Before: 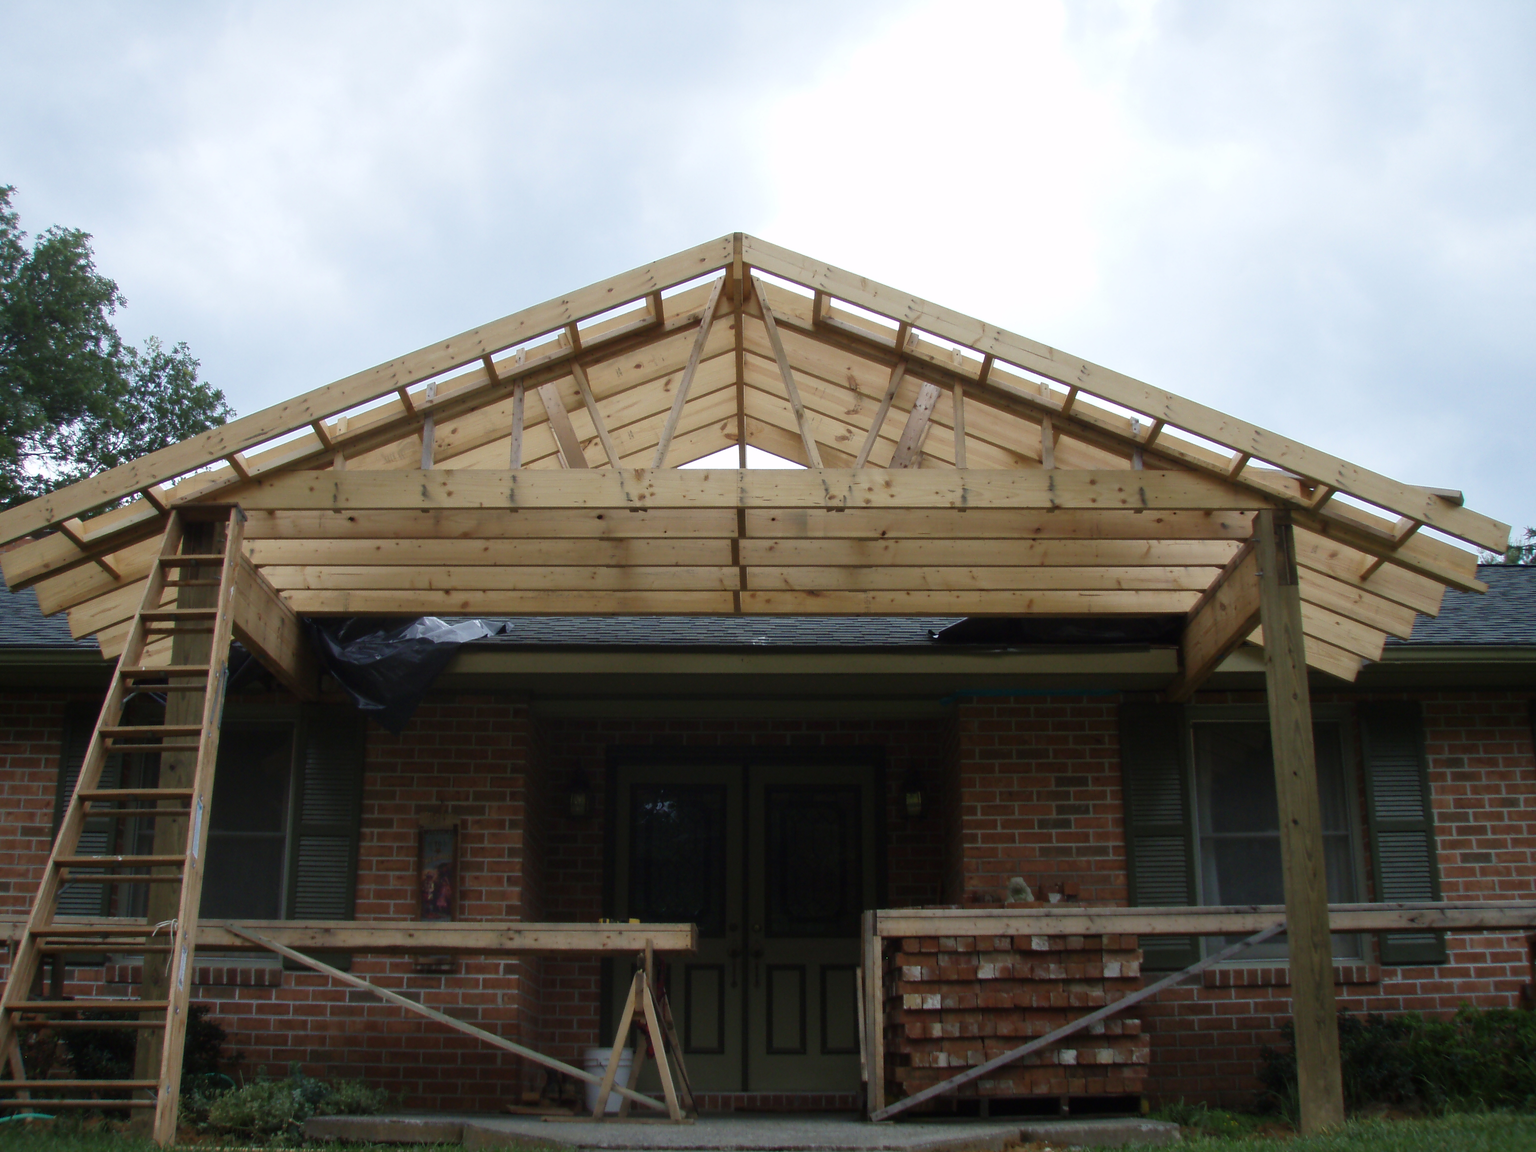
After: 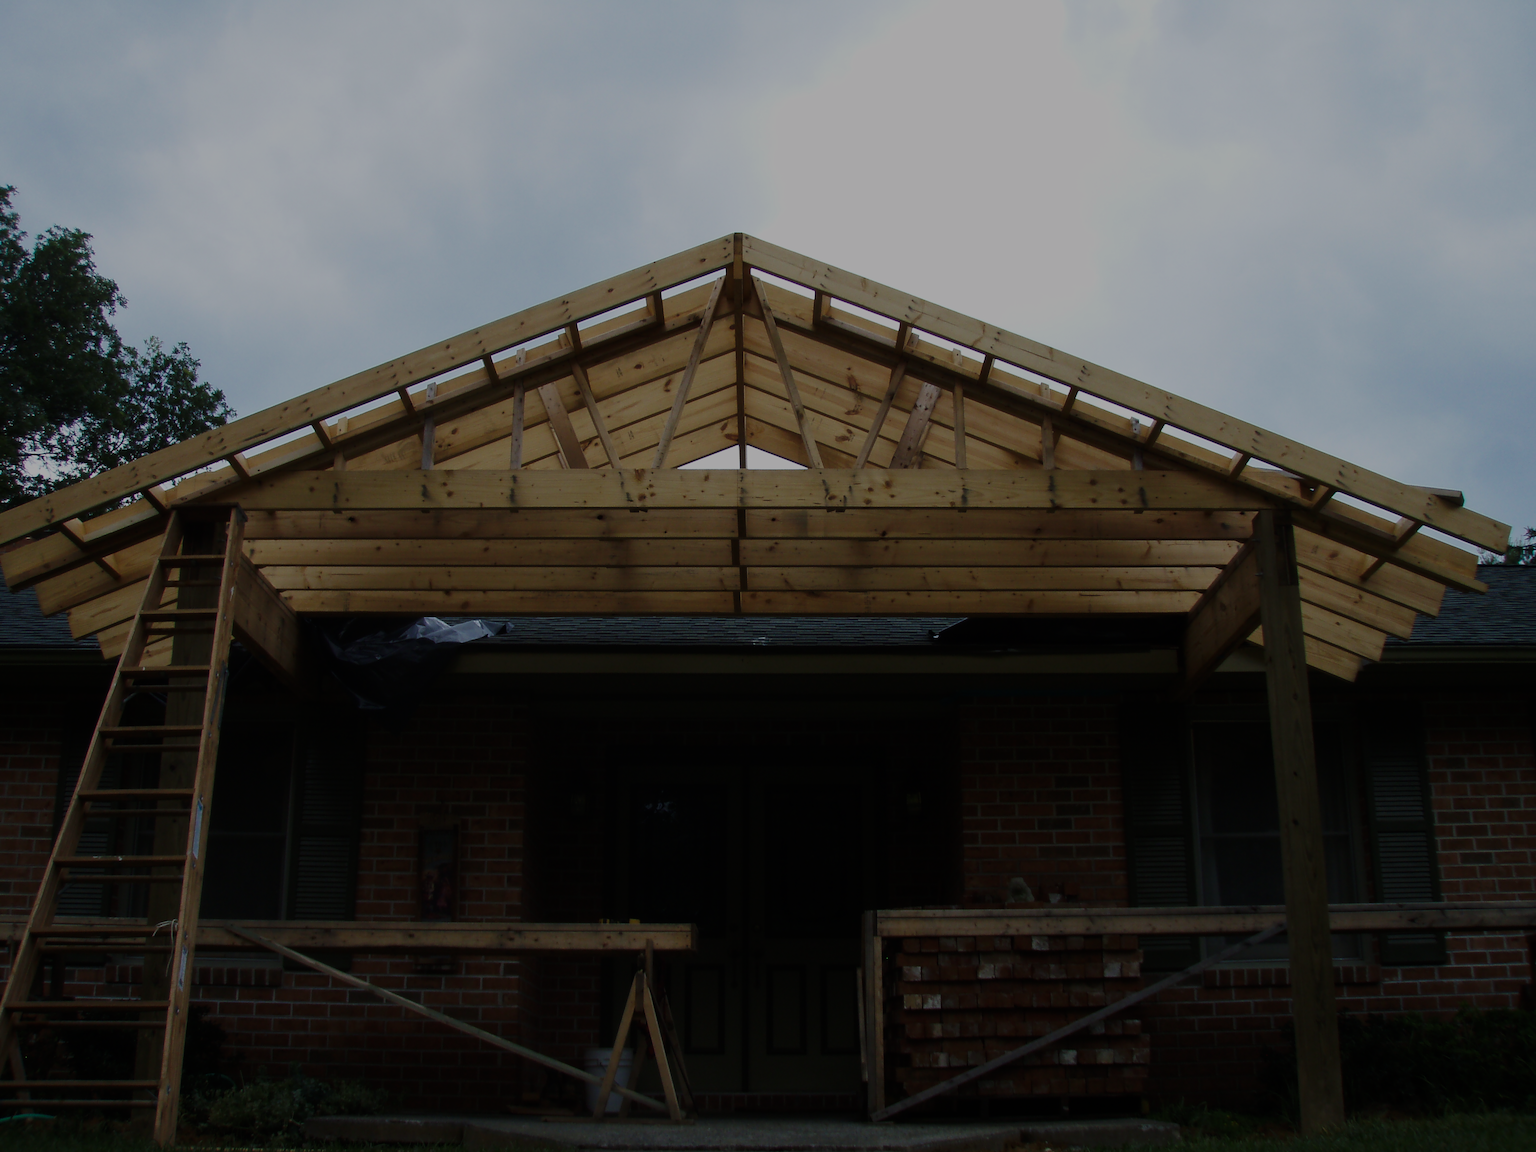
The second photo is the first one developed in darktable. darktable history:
base curve: curves: ch0 [(0, 0) (0.036, 0.025) (0.121, 0.166) (0.206, 0.329) (0.605, 0.79) (1, 1)], preserve colors none
exposure: exposure -2.002 EV, compensate highlight preservation false
